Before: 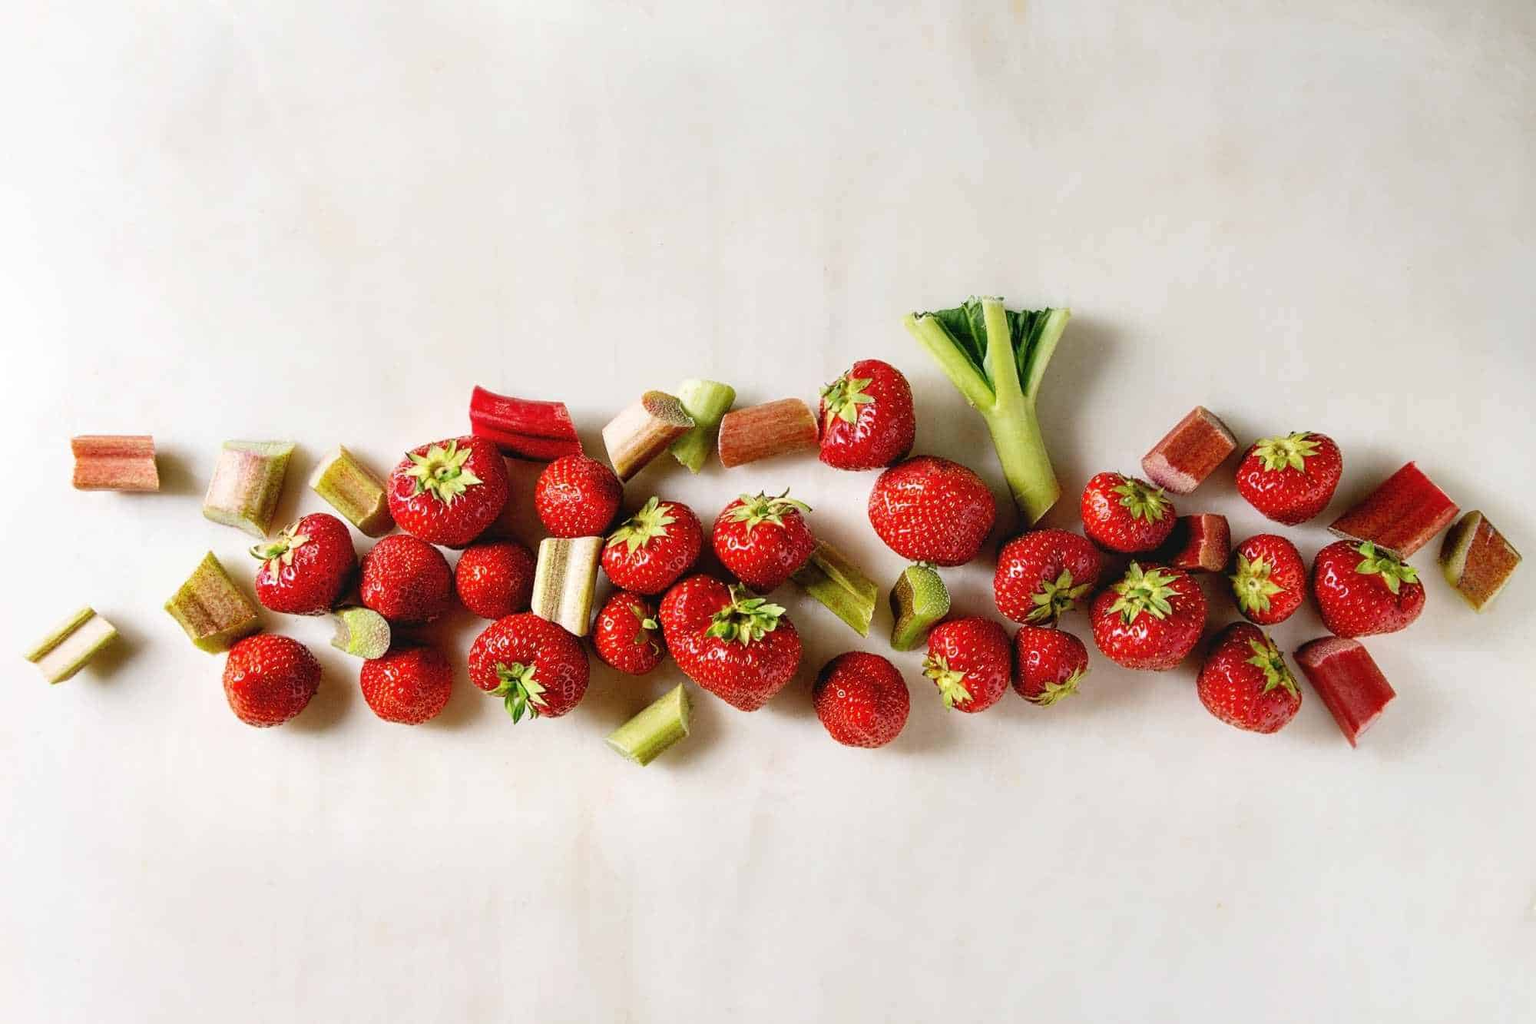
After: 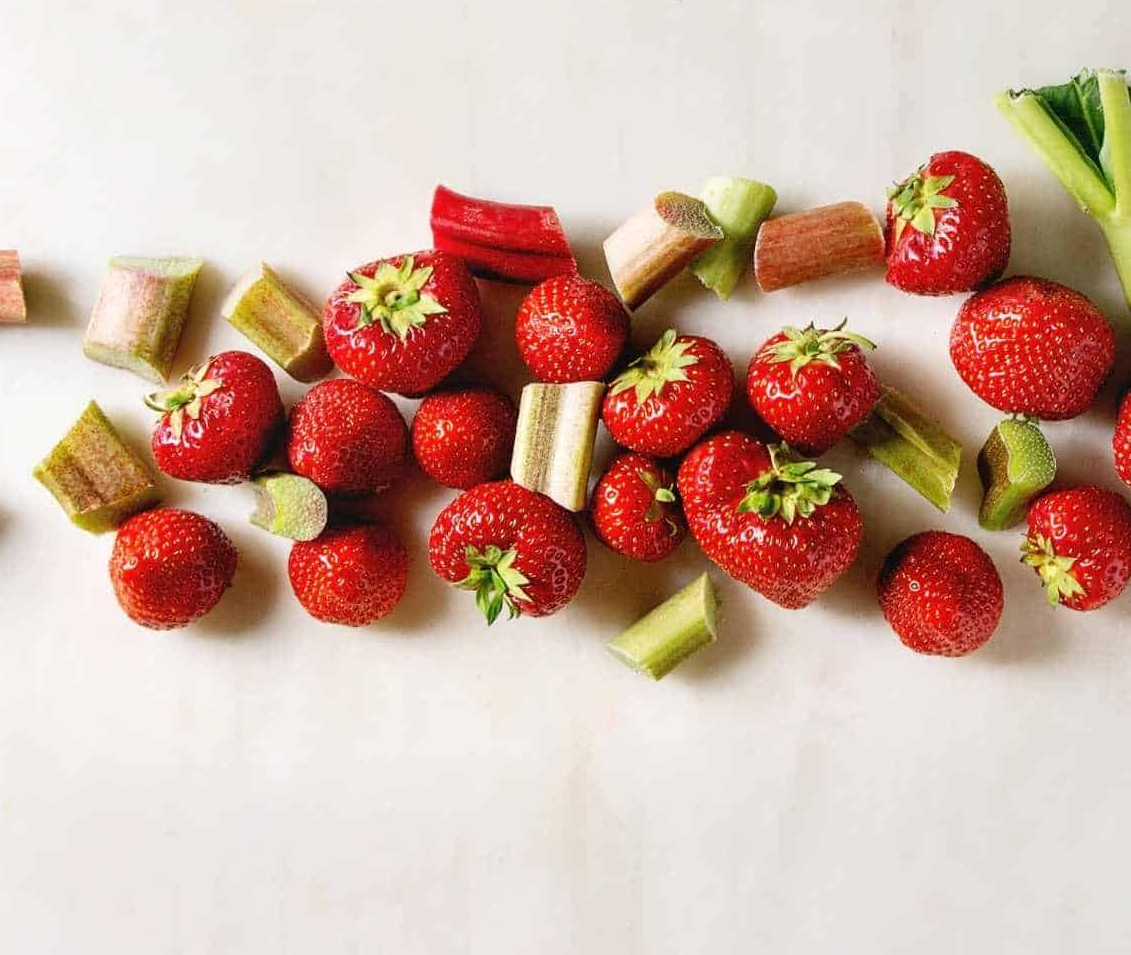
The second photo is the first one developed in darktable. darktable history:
crop: left 9.065%, top 23.826%, right 34.343%, bottom 4.464%
